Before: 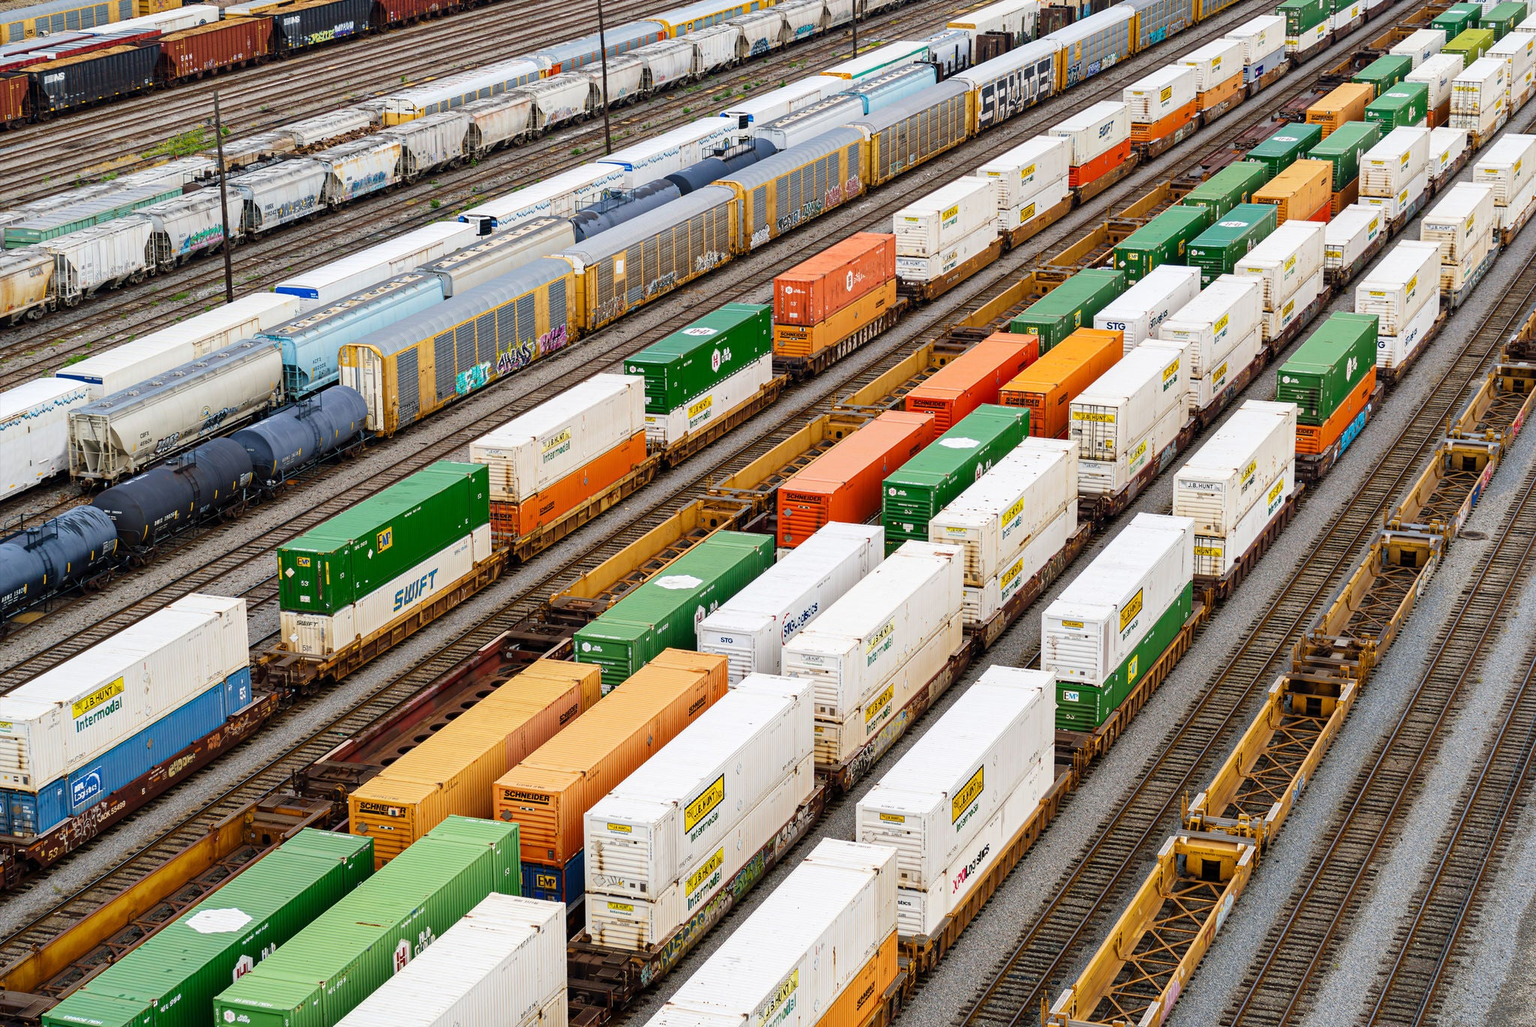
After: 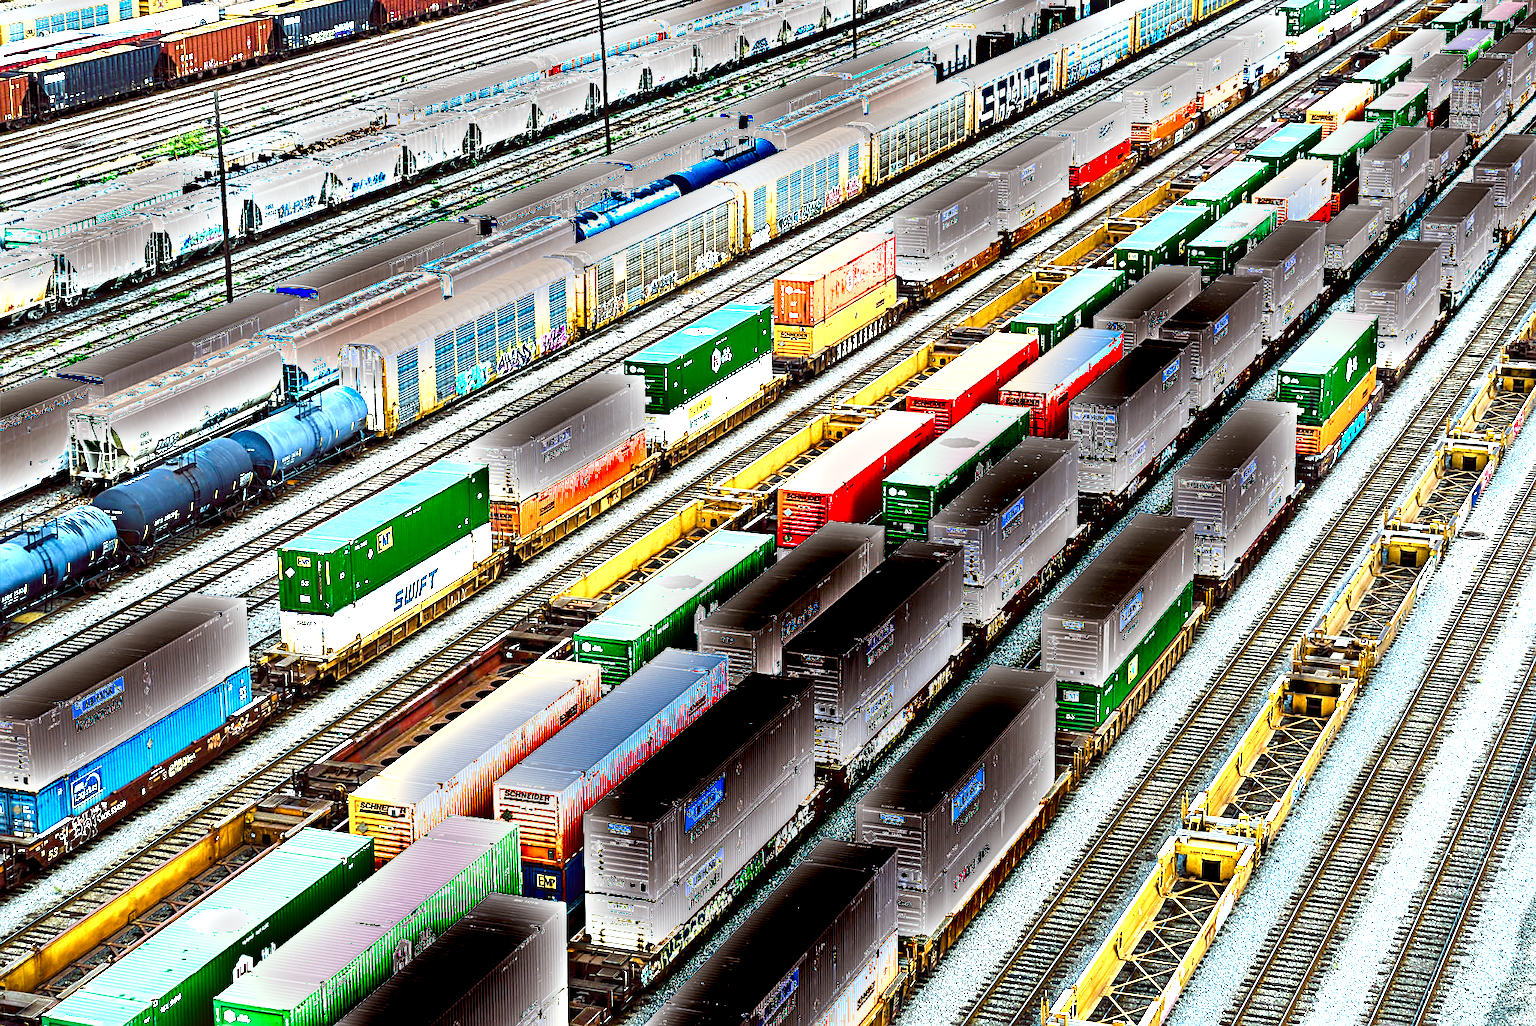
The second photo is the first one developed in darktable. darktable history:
color balance rgb: shadows lift › luminance -7.7%, shadows lift › chroma 2.13%, shadows lift › hue 200.79°, power › luminance -7.77%, power › chroma 2.27%, power › hue 220.69°, highlights gain › luminance 15.15%, highlights gain › chroma 4%, highlights gain › hue 209.35°, global offset › luminance -0.21%, global offset › chroma 0.27%, perceptual saturation grading › global saturation 24.42%, perceptual saturation grading › highlights -24.42%, perceptual saturation grading › mid-tones 24.42%, perceptual saturation grading › shadows 40%, perceptual brilliance grading › global brilliance -5%, perceptual brilliance grading › highlights 24.42%, perceptual brilliance grading › mid-tones 7%, perceptual brilliance grading › shadows -5%
exposure: exposure 1.15 EV, compensate highlight preservation false
shadows and highlights: radius 44.78, white point adjustment 6.64, compress 79.65%, highlights color adjustment 78.42%, soften with gaussian
sharpen: on, module defaults
